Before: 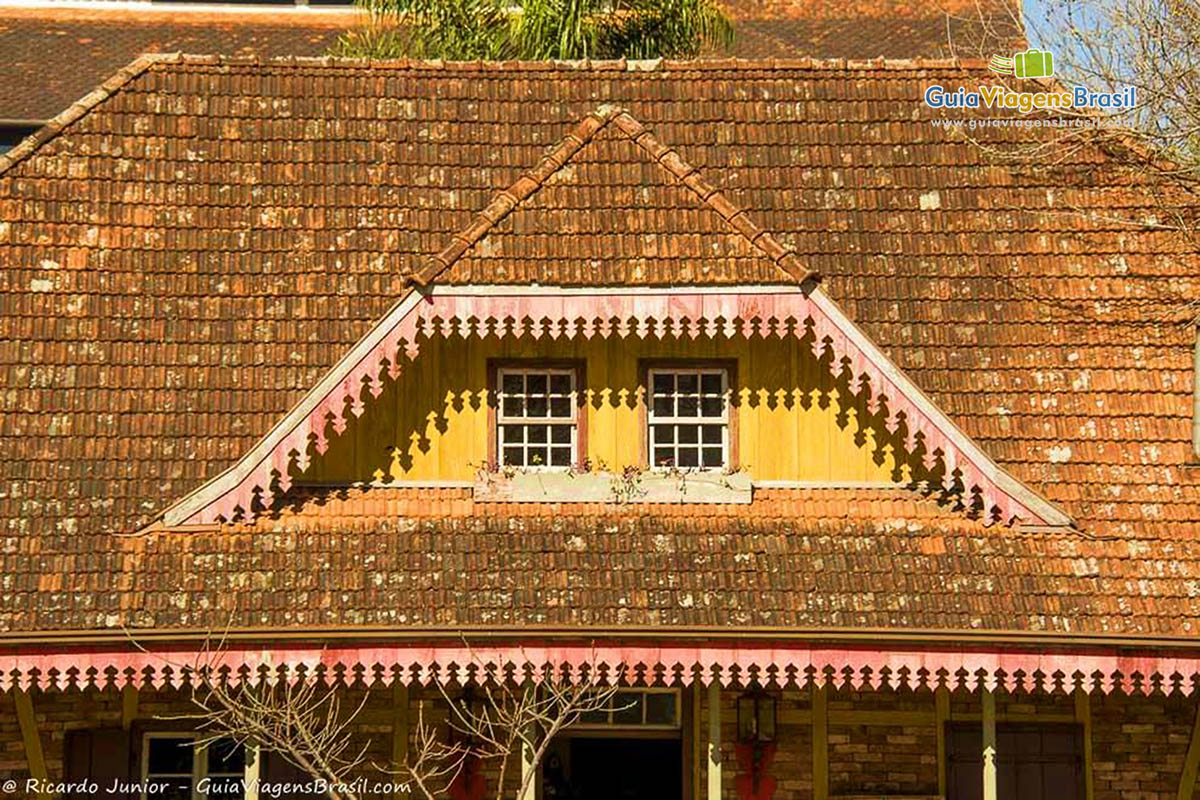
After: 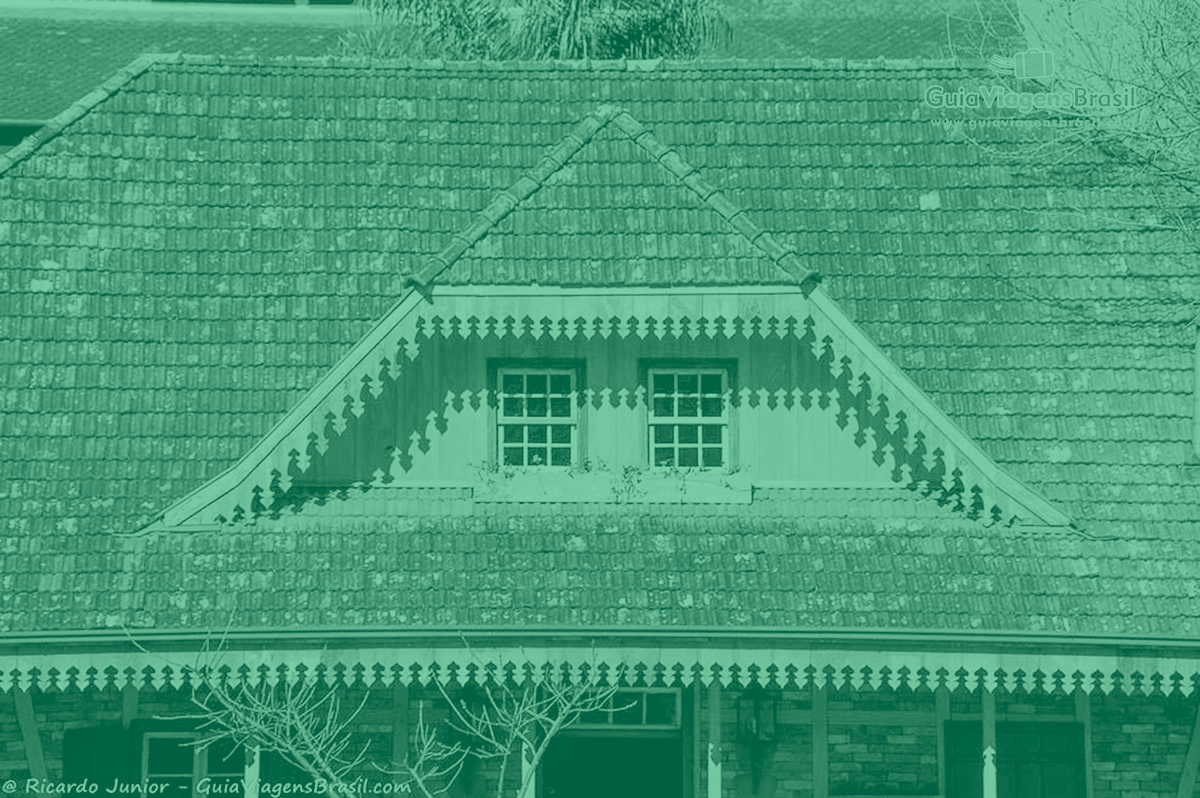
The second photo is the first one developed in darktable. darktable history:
crop: top 0.05%, bottom 0.098%
filmic rgb: black relative exposure -7.65 EV, white relative exposure 4.56 EV, hardness 3.61
colorize: hue 147.6°, saturation 65%, lightness 21.64%
